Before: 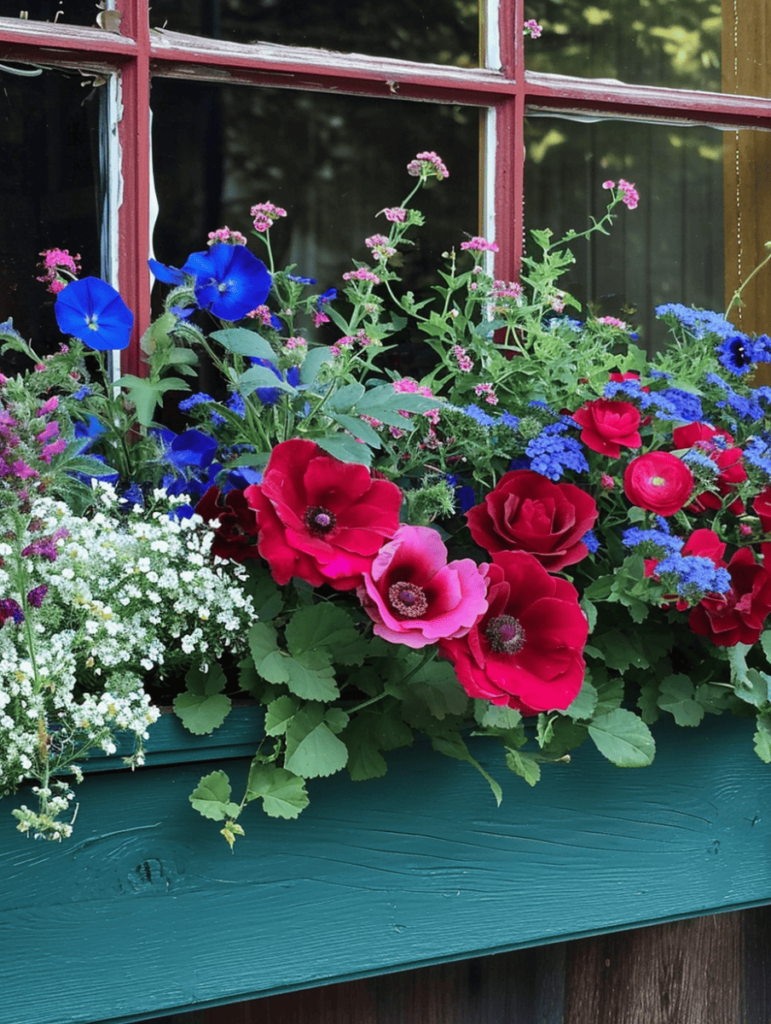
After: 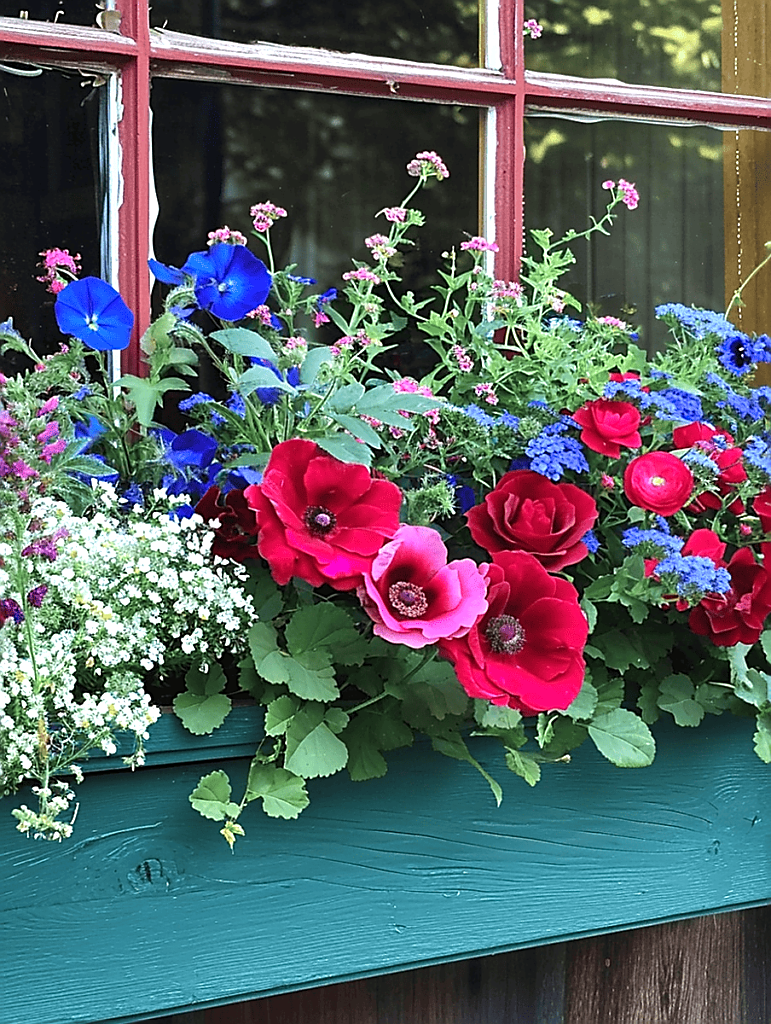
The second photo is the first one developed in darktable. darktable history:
sharpen: radius 1.4, amount 1.25, threshold 0.7
exposure: exposure 0.6 EV, compensate highlight preservation false
color balance: on, module defaults
